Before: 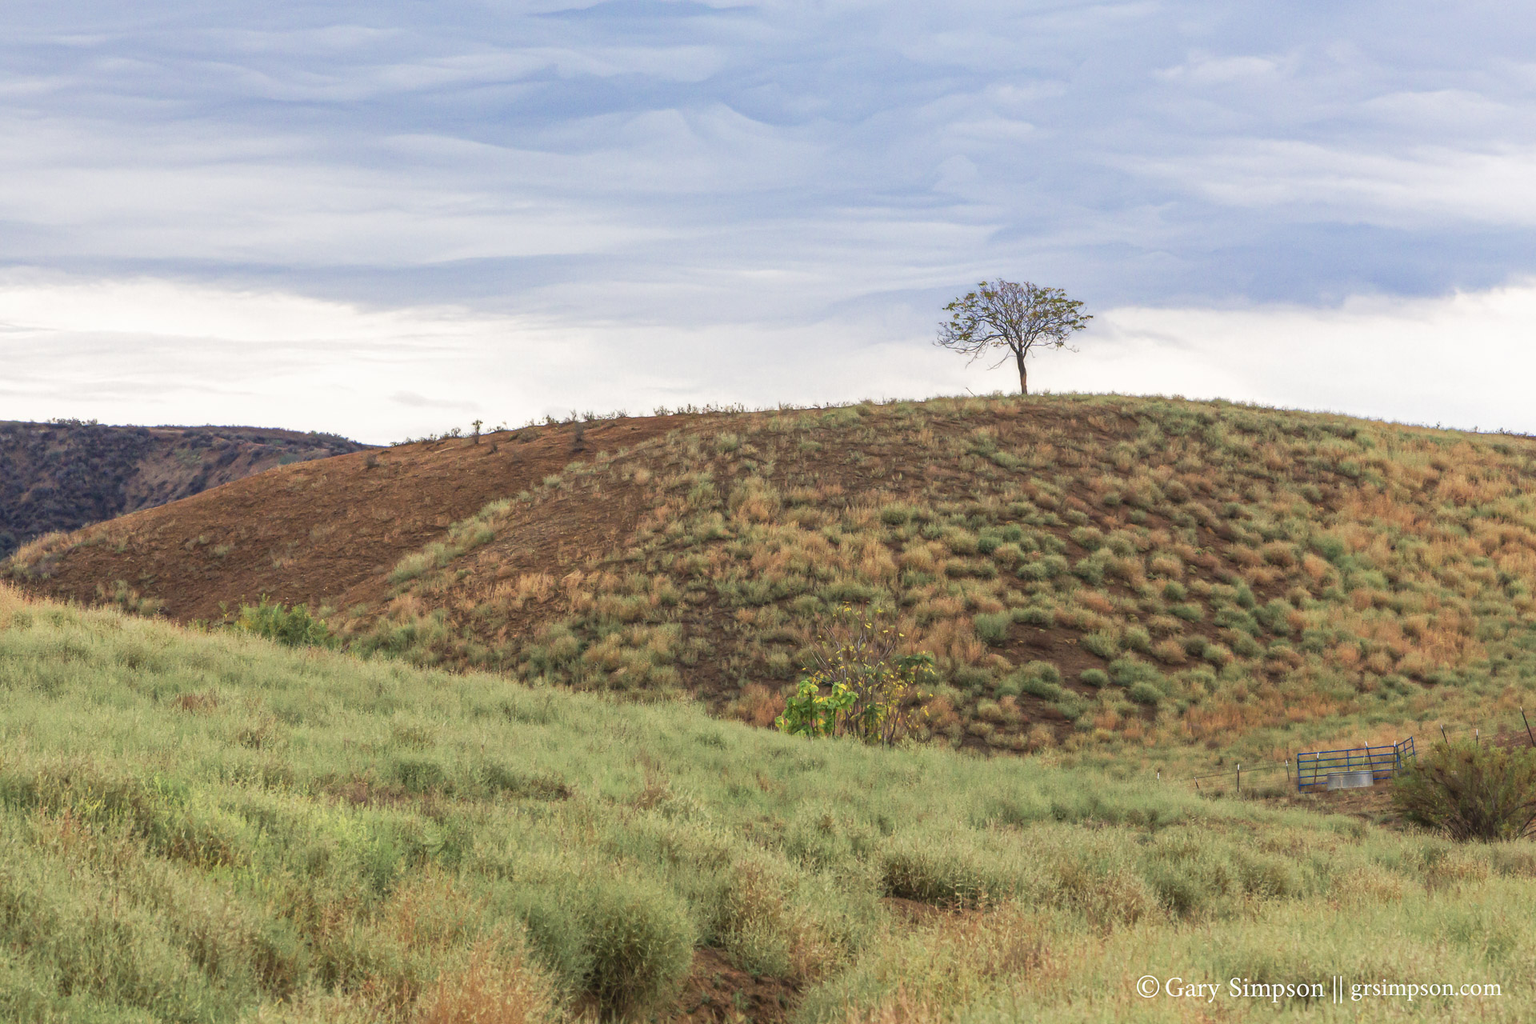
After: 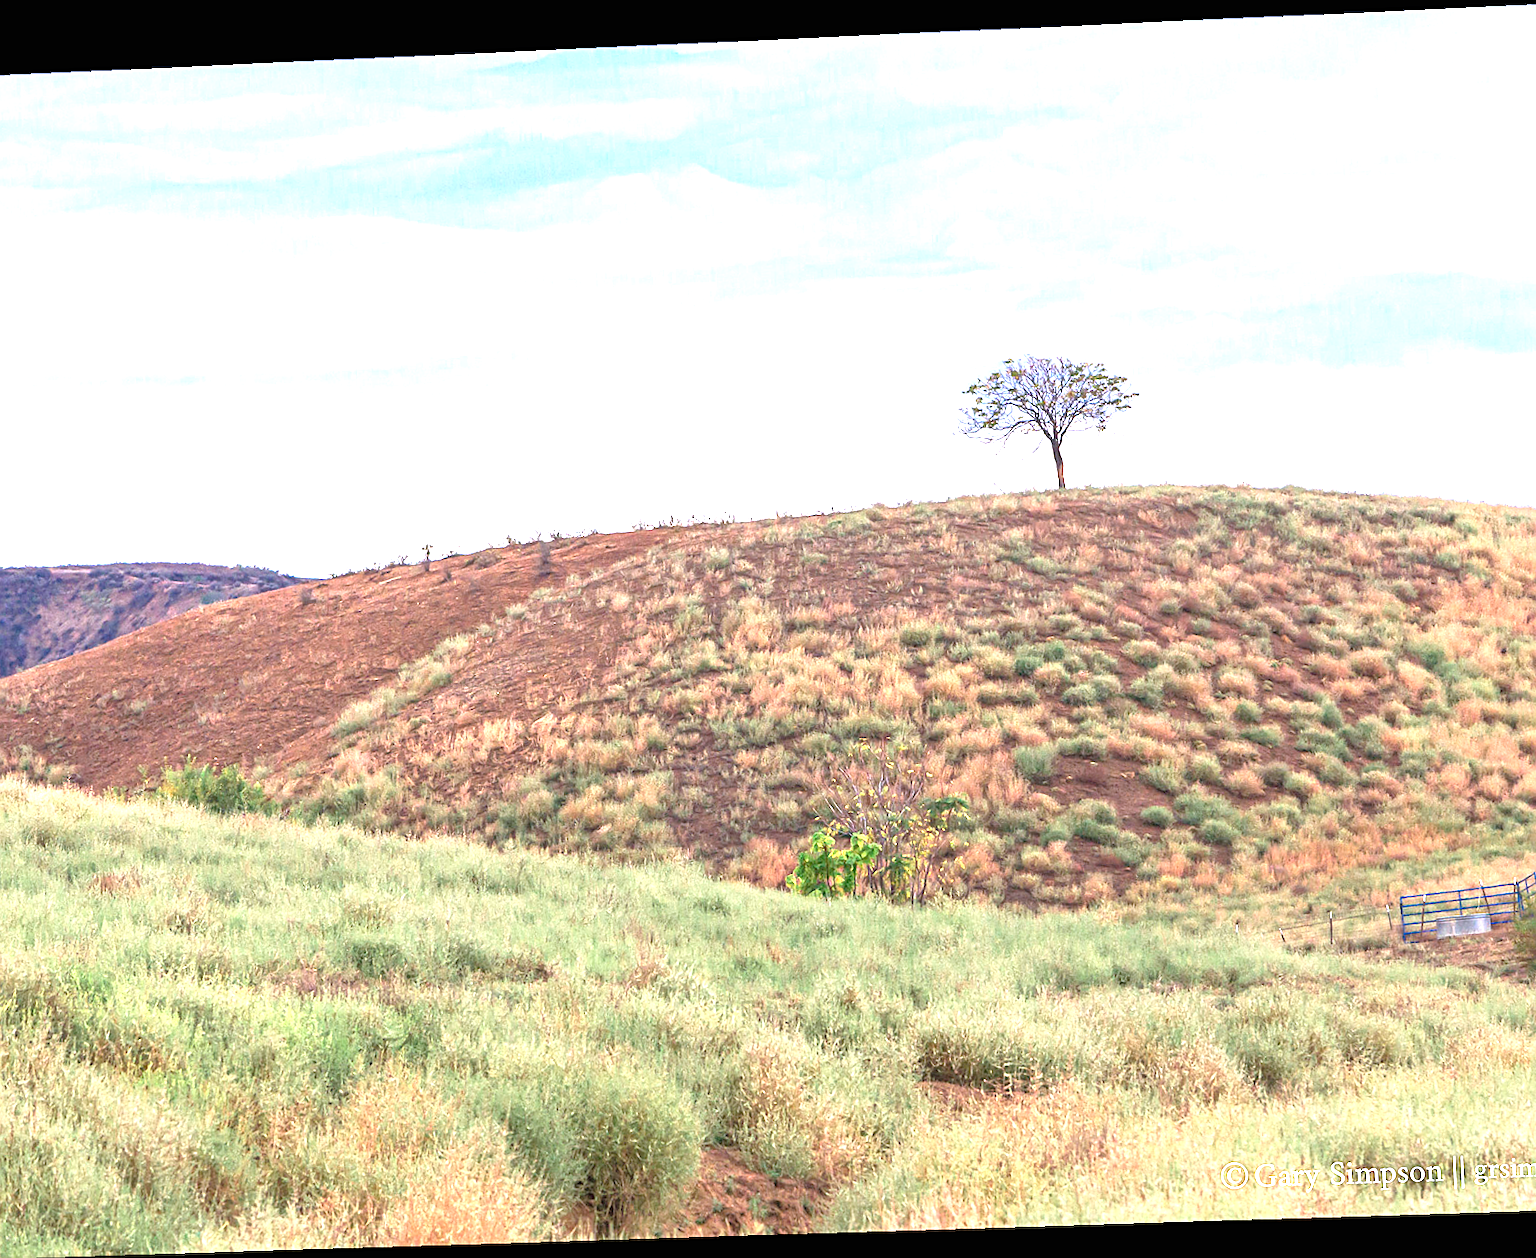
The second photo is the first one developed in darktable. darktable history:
color calibration: illuminant as shot in camera, x 0.358, y 0.373, temperature 4628.91 K
exposure: black level correction 0, exposure 1.2 EV, compensate highlight preservation false
white balance: red 1.004, blue 1.096
tone equalizer: -8 EV 0.001 EV, -7 EV -0.004 EV, -6 EV 0.009 EV, -5 EV 0.032 EV, -4 EV 0.276 EV, -3 EV 0.644 EV, -2 EV 0.584 EV, -1 EV 0.187 EV, +0 EV 0.024 EV
sharpen: on, module defaults
rotate and perspective: rotation -2.22°, lens shift (horizontal) -0.022, automatic cropping off
crop: left 7.598%, right 7.873%
color zones: curves: ch0 [(0.25, 0.5) (0.636, 0.25) (0.75, 0.5)]
